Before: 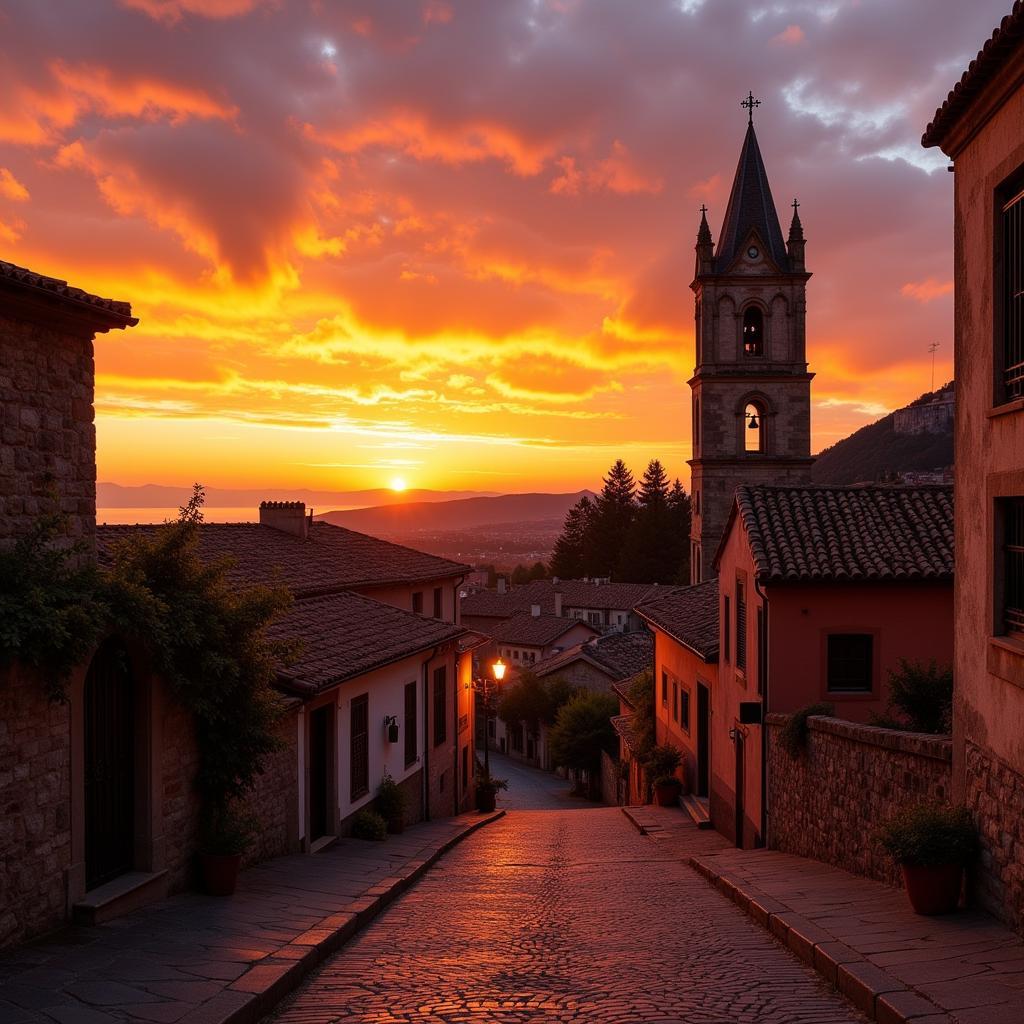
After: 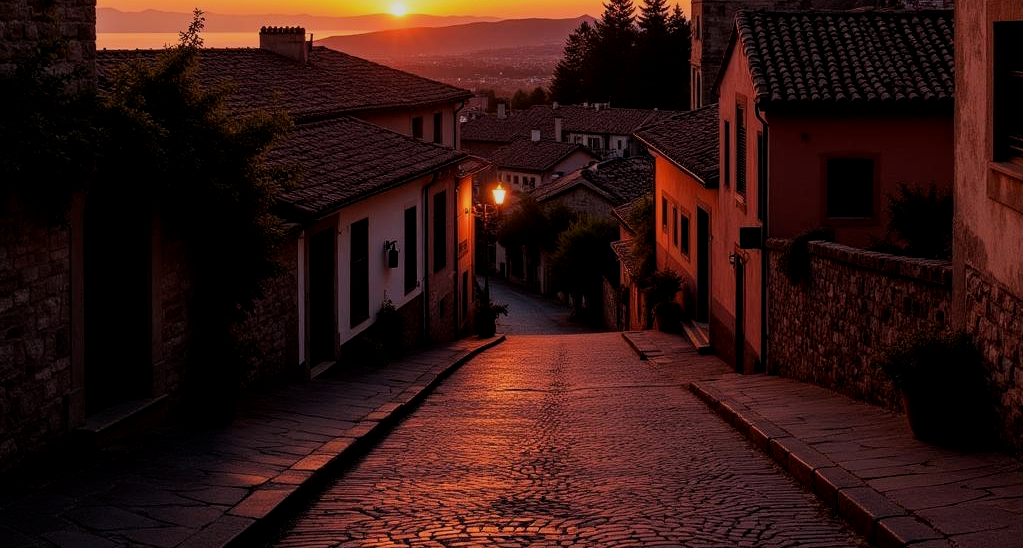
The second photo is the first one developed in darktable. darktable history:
crop and rotate: top 46.46%, right 0.07%
exposure: black level correction 0.001, compensate highlight preservation false
filmic rgb: black relative exposure -7.65 EV, white relative exposure 4.56 EV, threshold 2.98 EV, hardness 3.61, contrast 1.052, enable highlight reconstruction true
local contrast: highlights 100%, shadows 98%, detail 119%, midtone range 0.2
